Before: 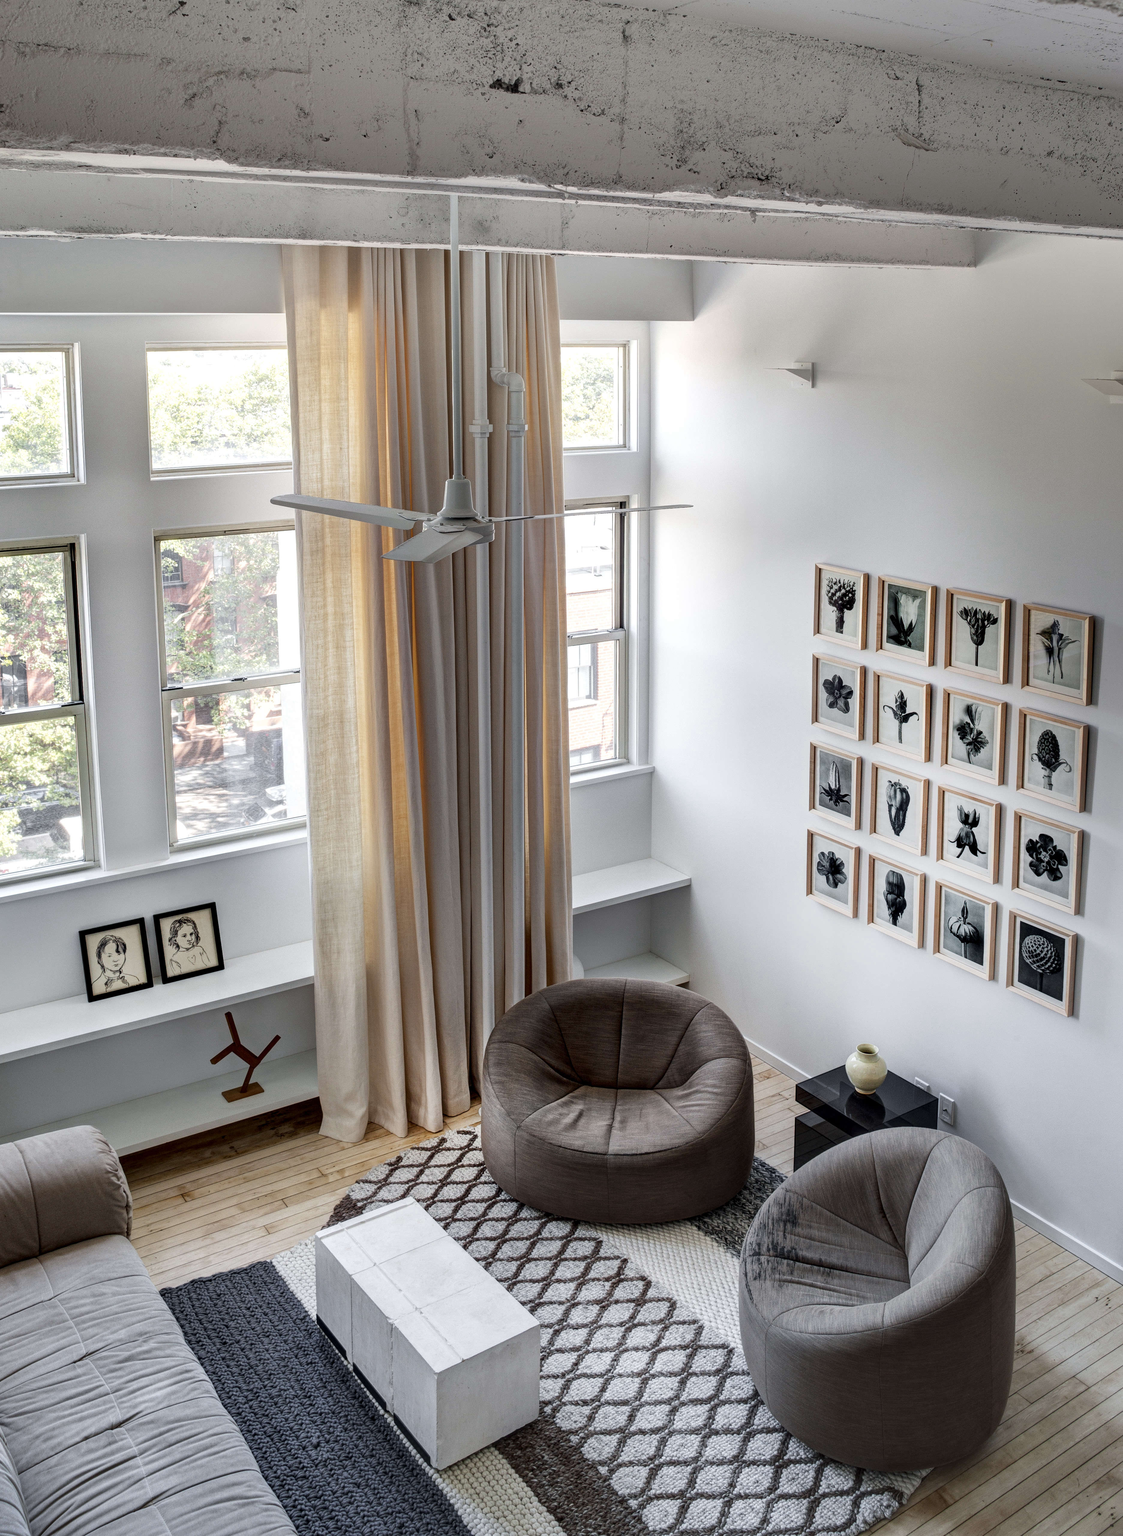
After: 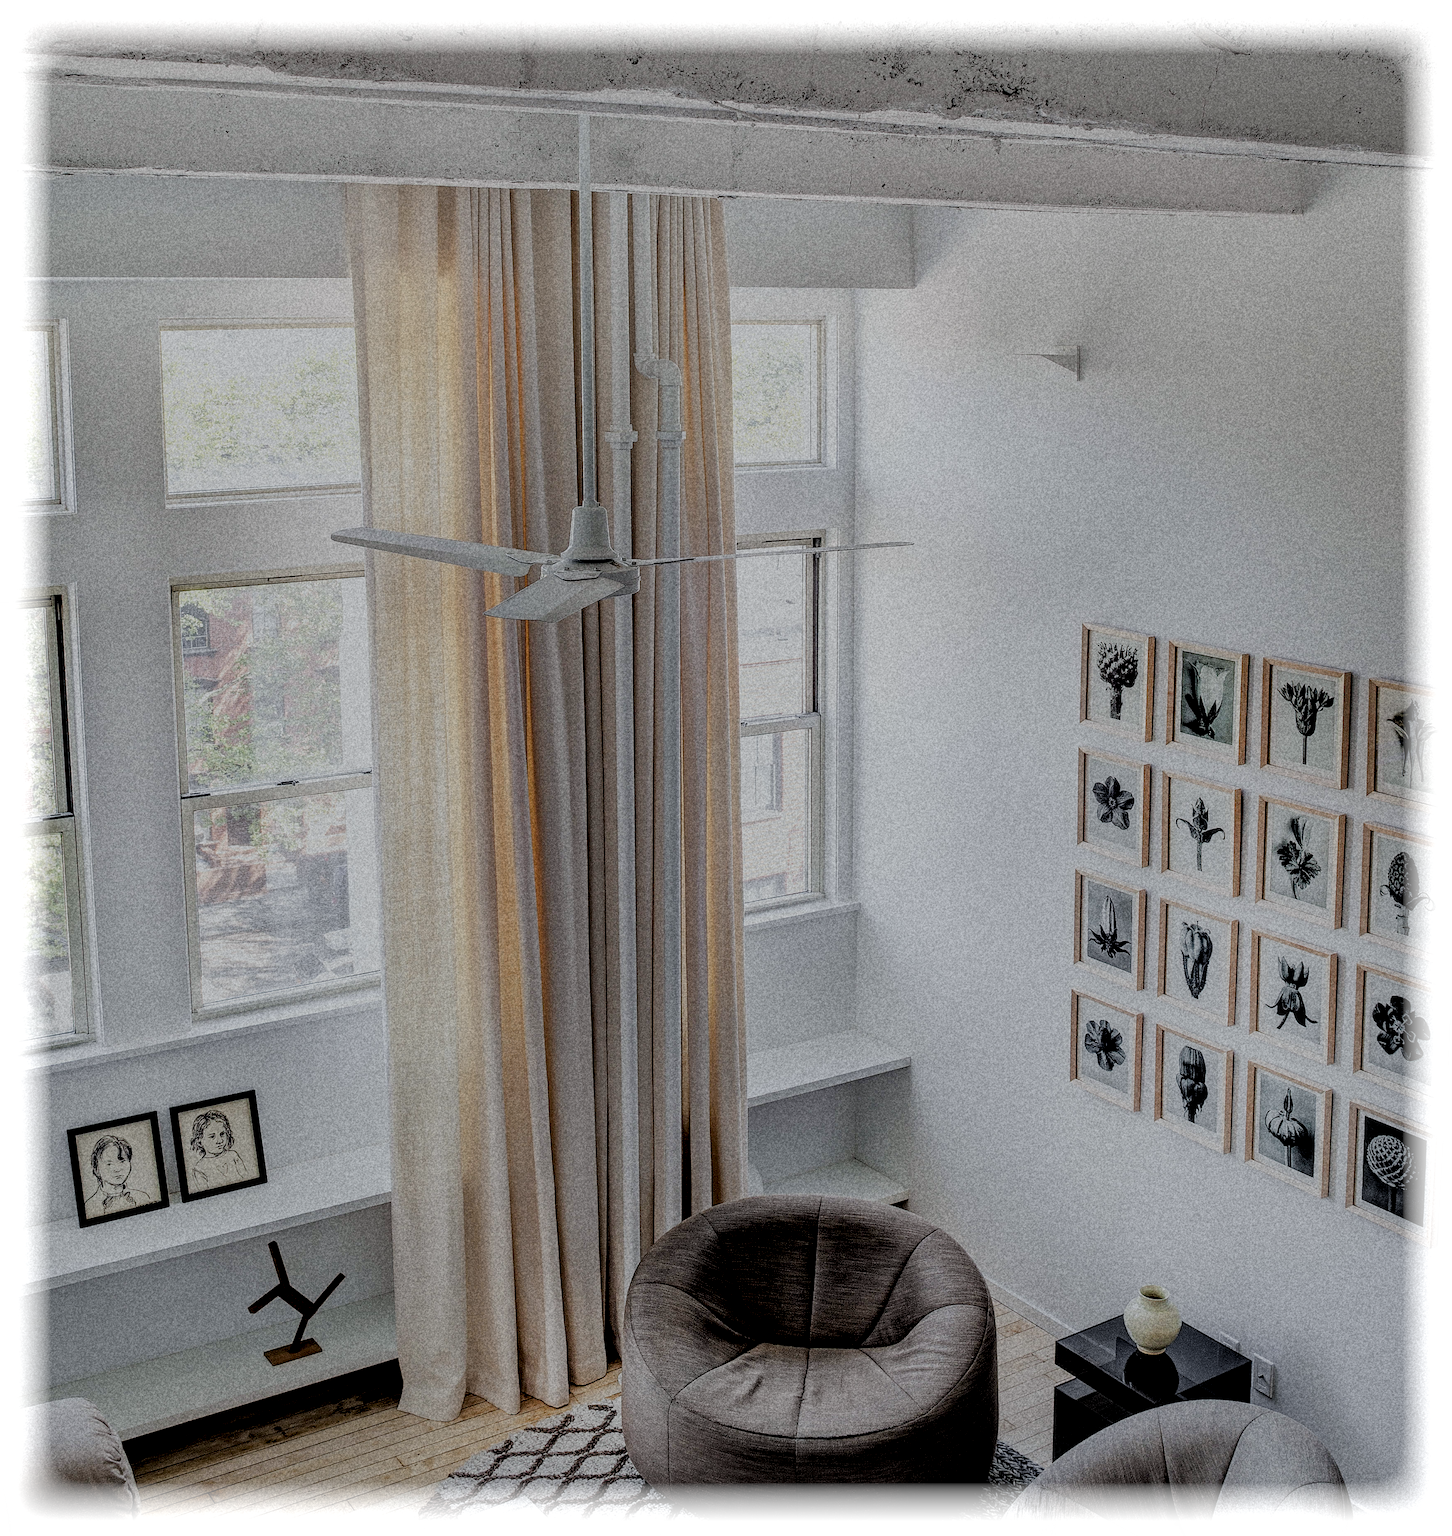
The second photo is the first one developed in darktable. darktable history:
vignetting: fall-off start 93%, fall-off radius 5%, brightness 1, saturation -0.49, automatic ratio true, width/height ratio 1.332, shape 0.04, unbound false
filmic rgb: black relative exposure -4.42 EV, white relative exposure 6.58 EV, hardness 1.85, contrast 0.5
crop: left 2.737%, top 7.287%, right 3.421%, bottom 20.179%
grain: strength 49.07%
white balance: red 0.982, blue 1.018
sharpen: radius 1.4, amount 1.25, threshold 0.7
local contrast: on, module defaults
